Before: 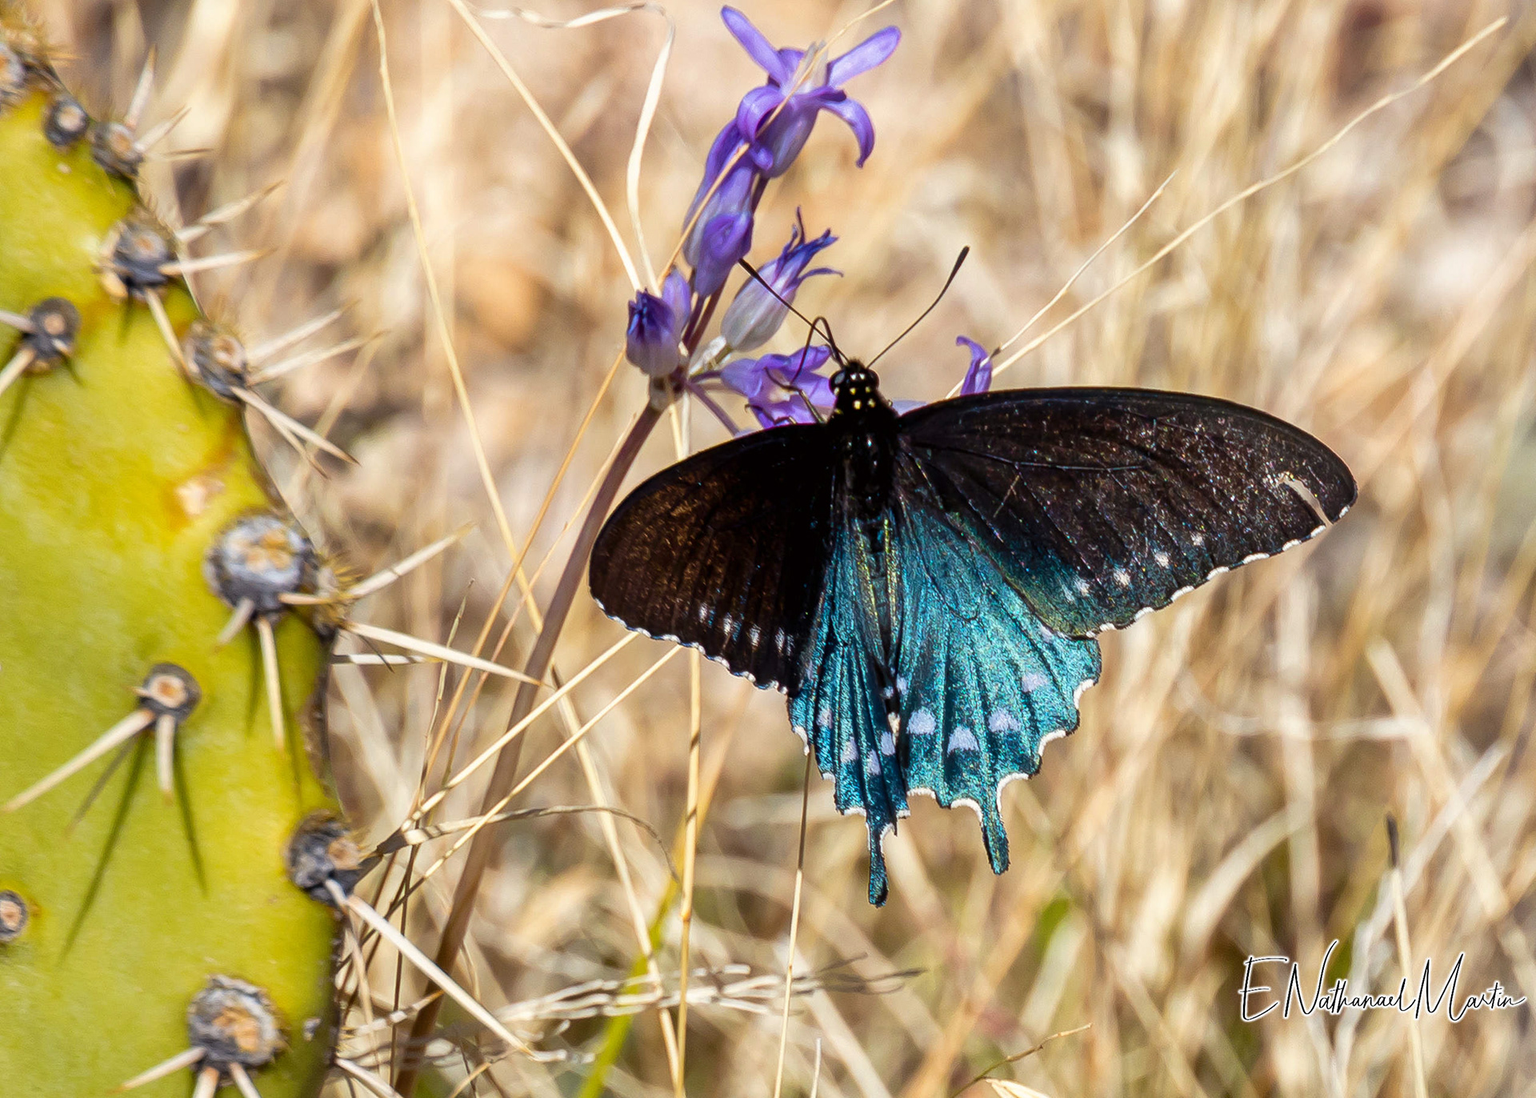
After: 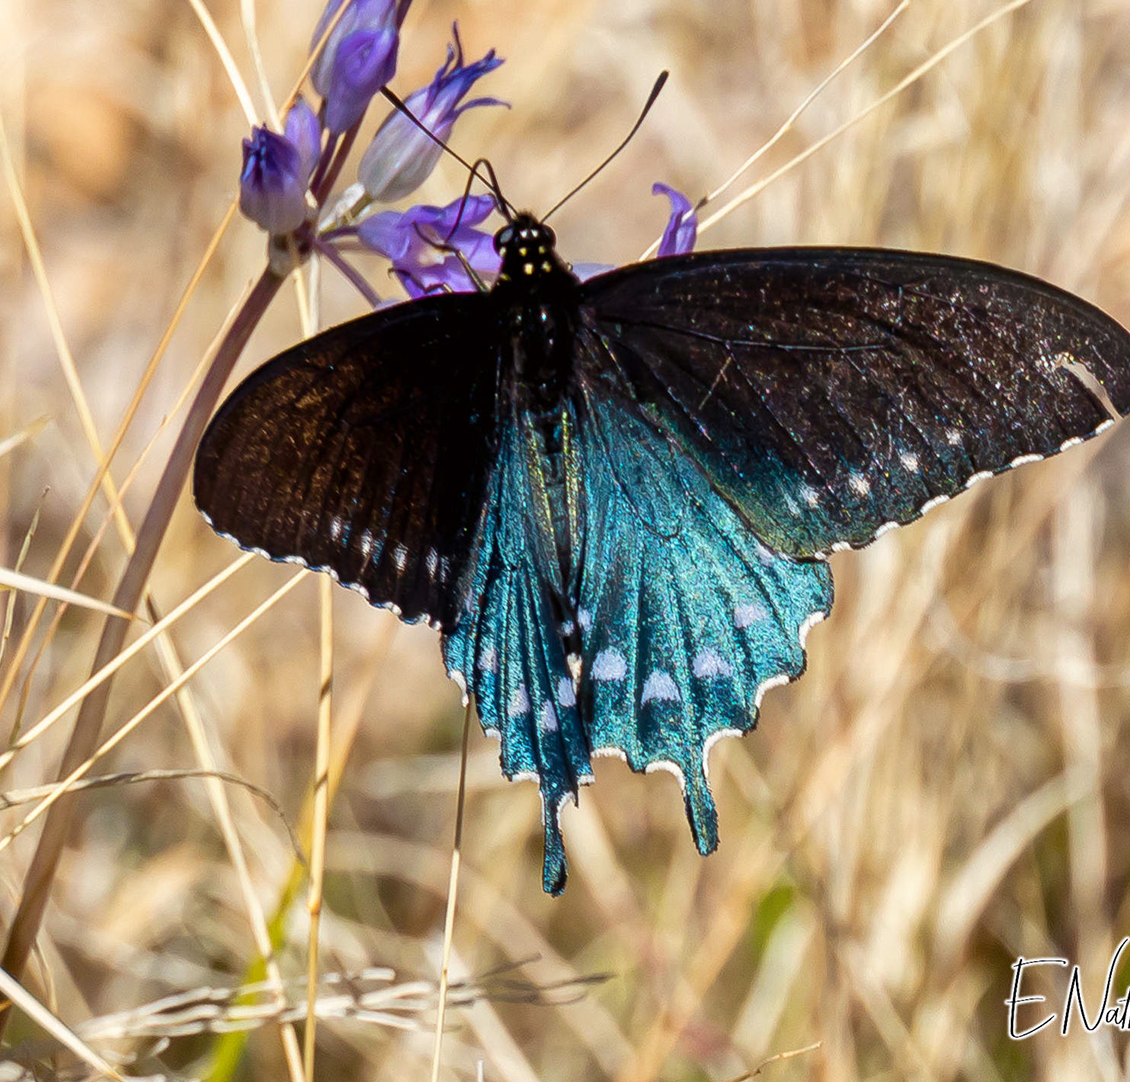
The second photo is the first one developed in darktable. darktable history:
crop and rotate: left 28.324%, top 17.346%, right 12.788%, bottom 3.719%
